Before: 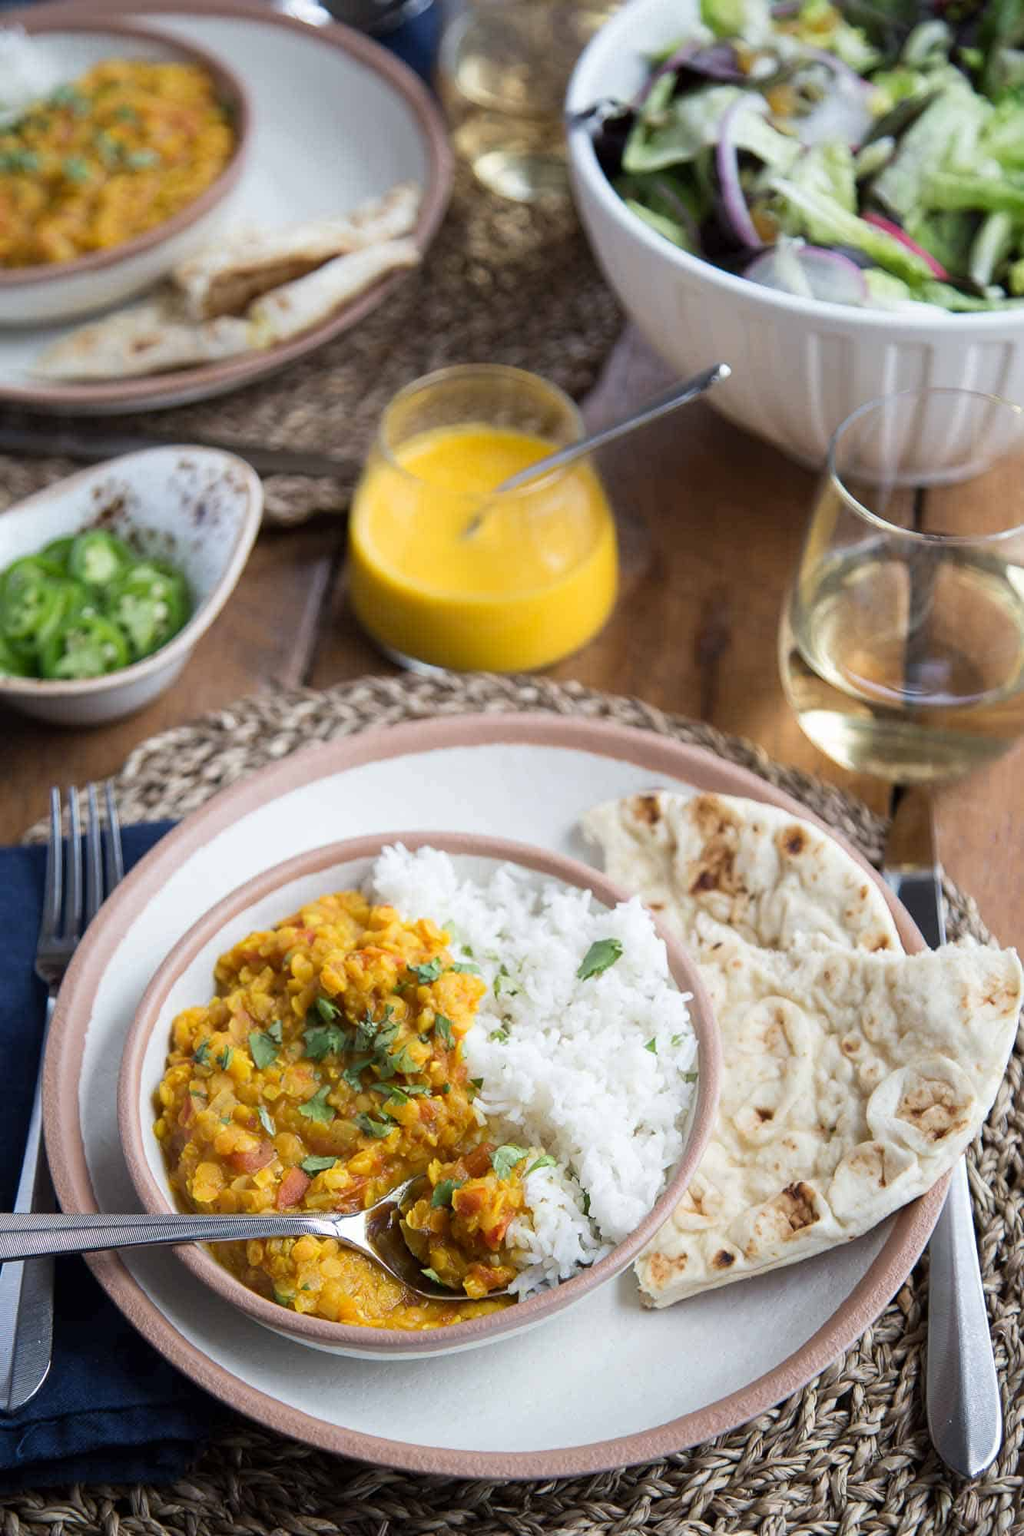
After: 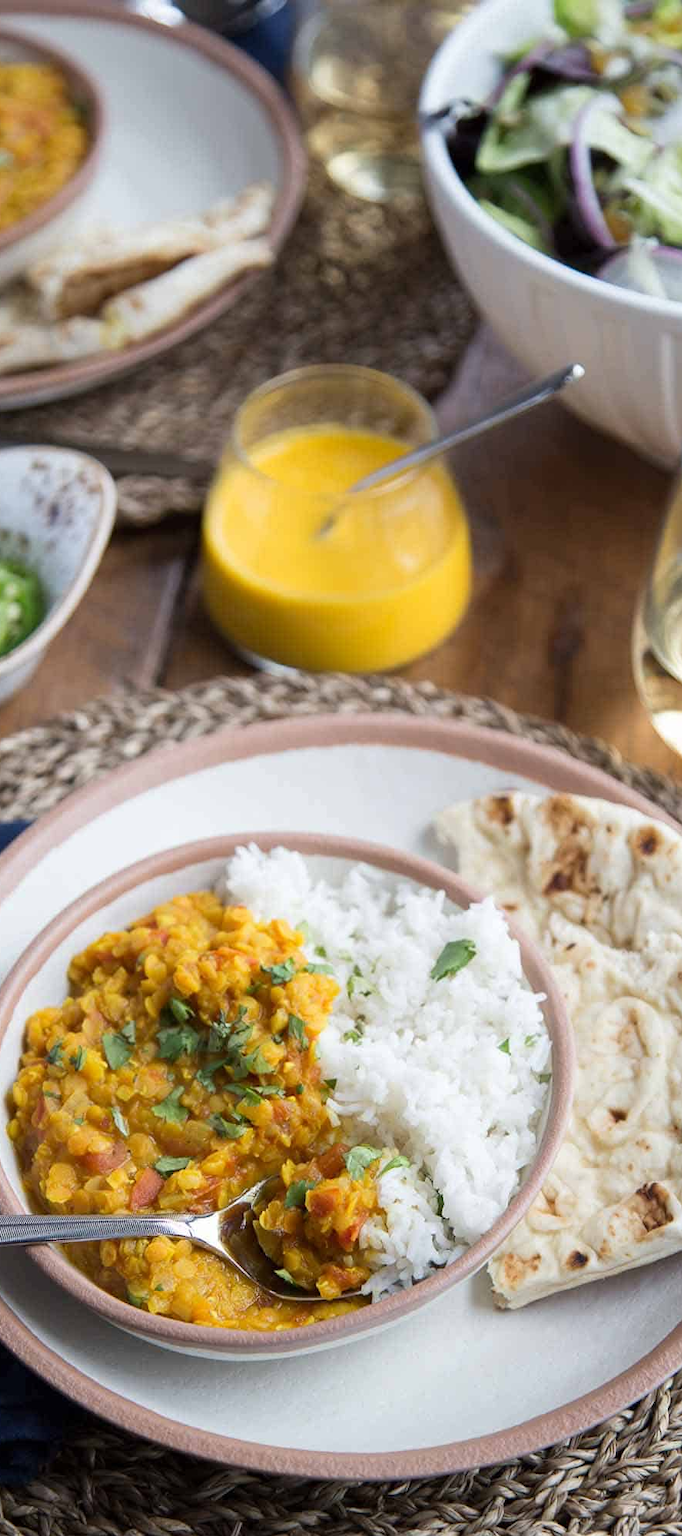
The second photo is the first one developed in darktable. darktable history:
crop and rotate: left 14.372%, right 18.966%
